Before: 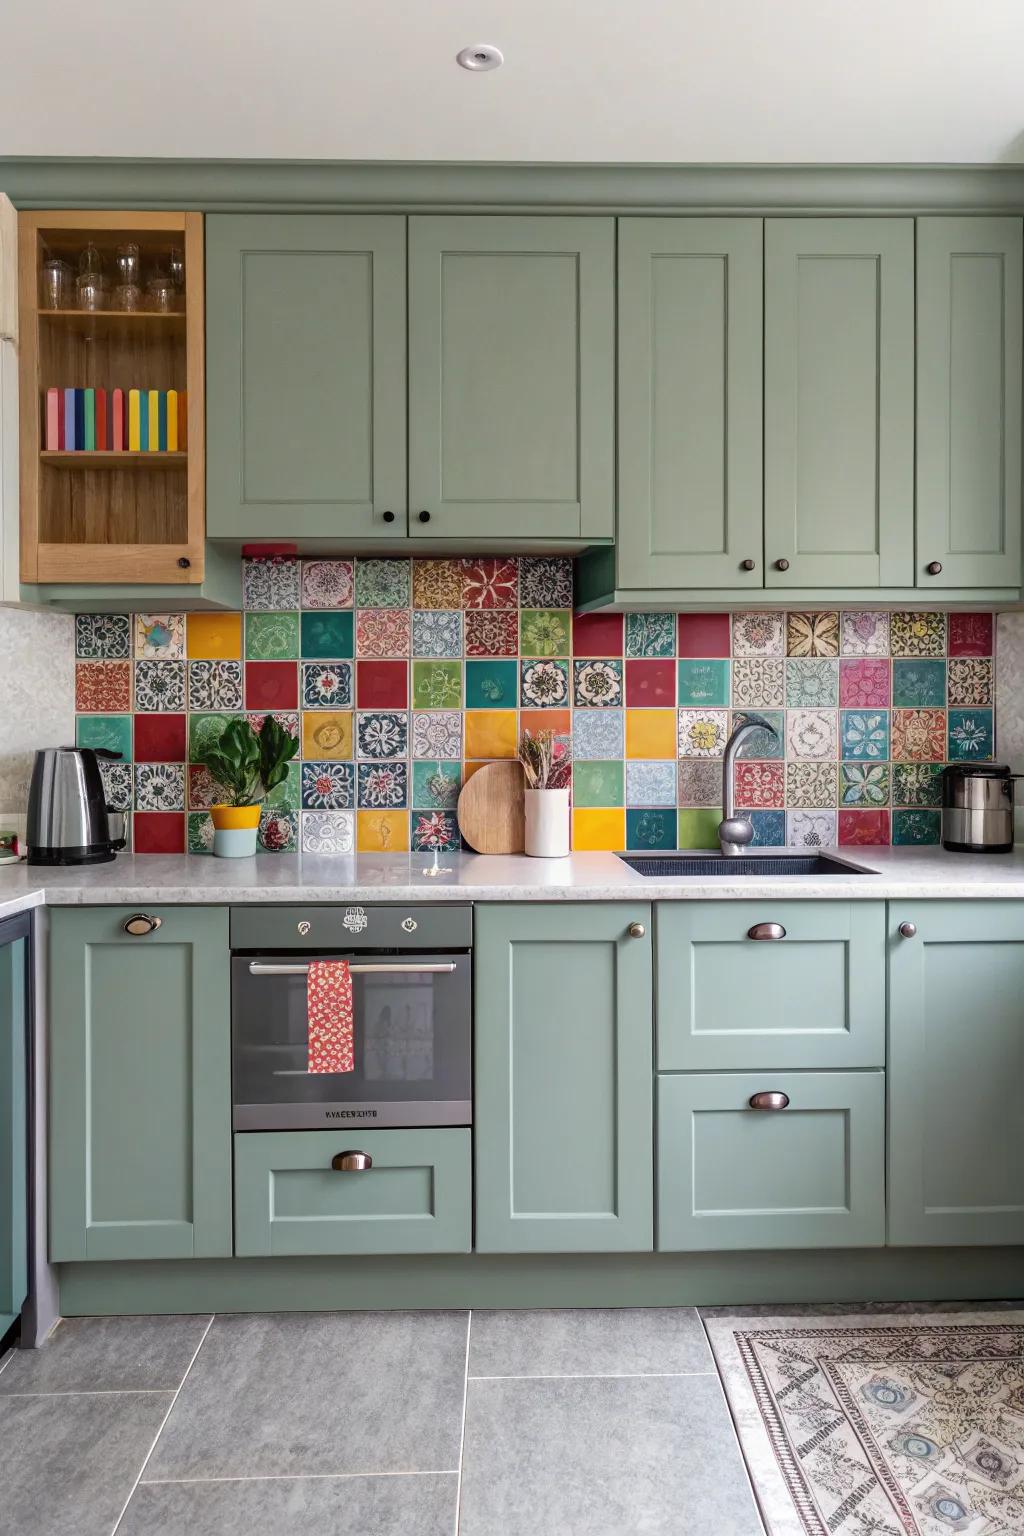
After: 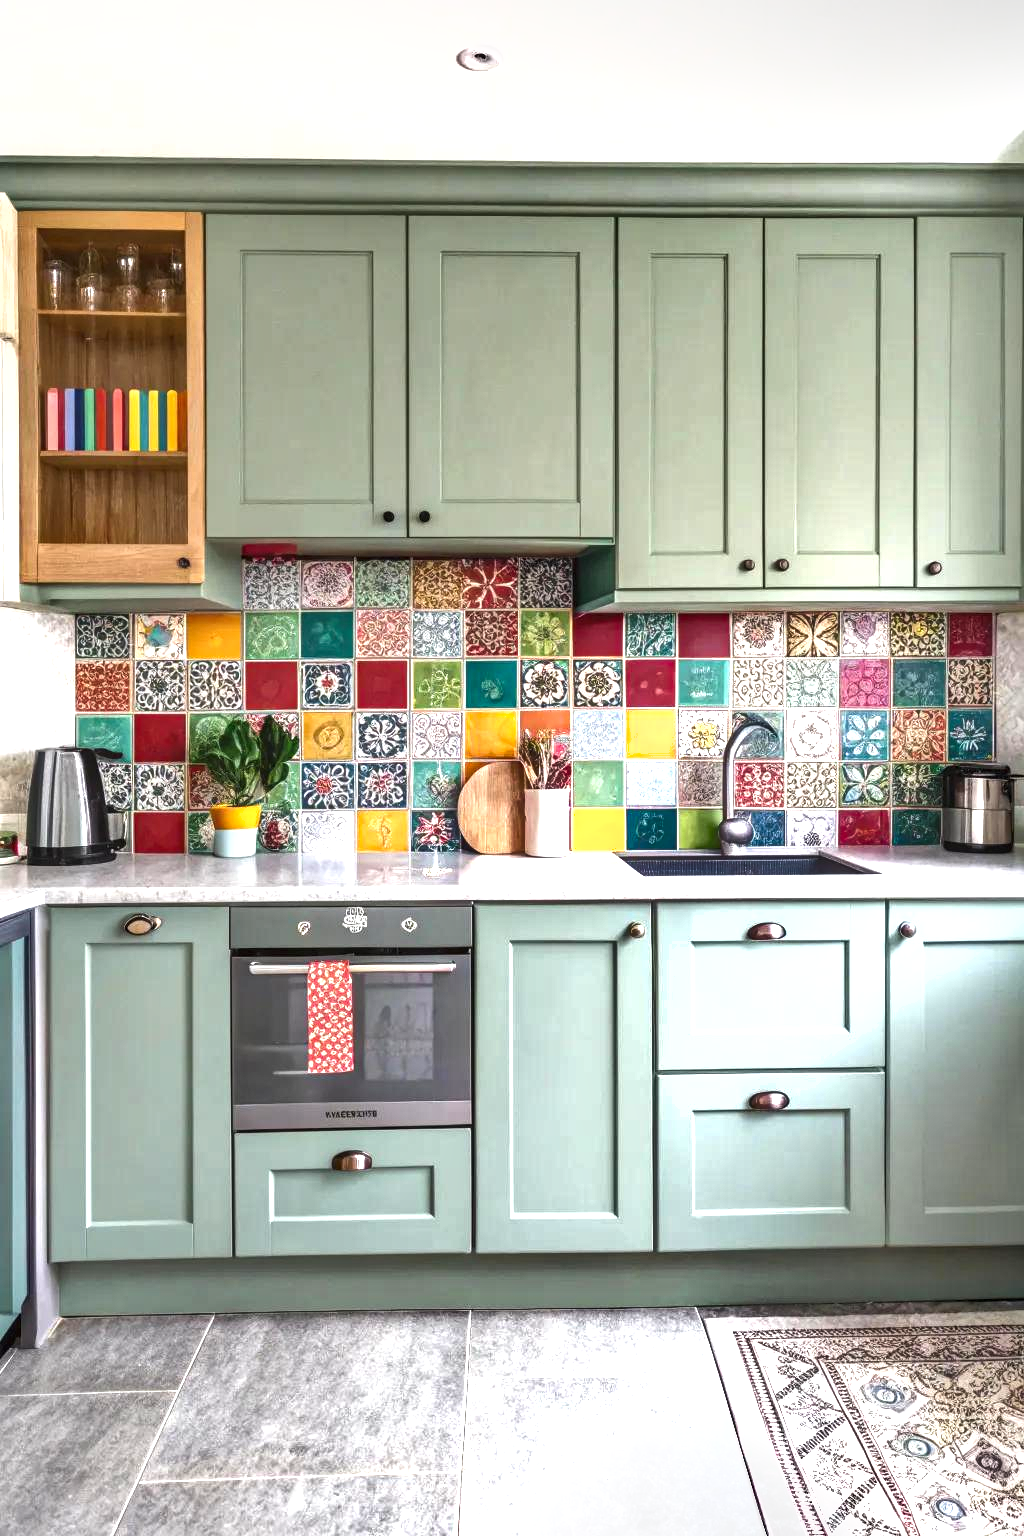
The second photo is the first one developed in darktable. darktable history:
local contrast: on, module defaults
tone equalizer: edges refinement/feathering 500, mask exposure compensation -1.57 EV, preserve details no
exposure: black level correction -0.002, exposure 1.108 EV, compensate highlight preservation false
shadows and highlights: soften with gaussian
